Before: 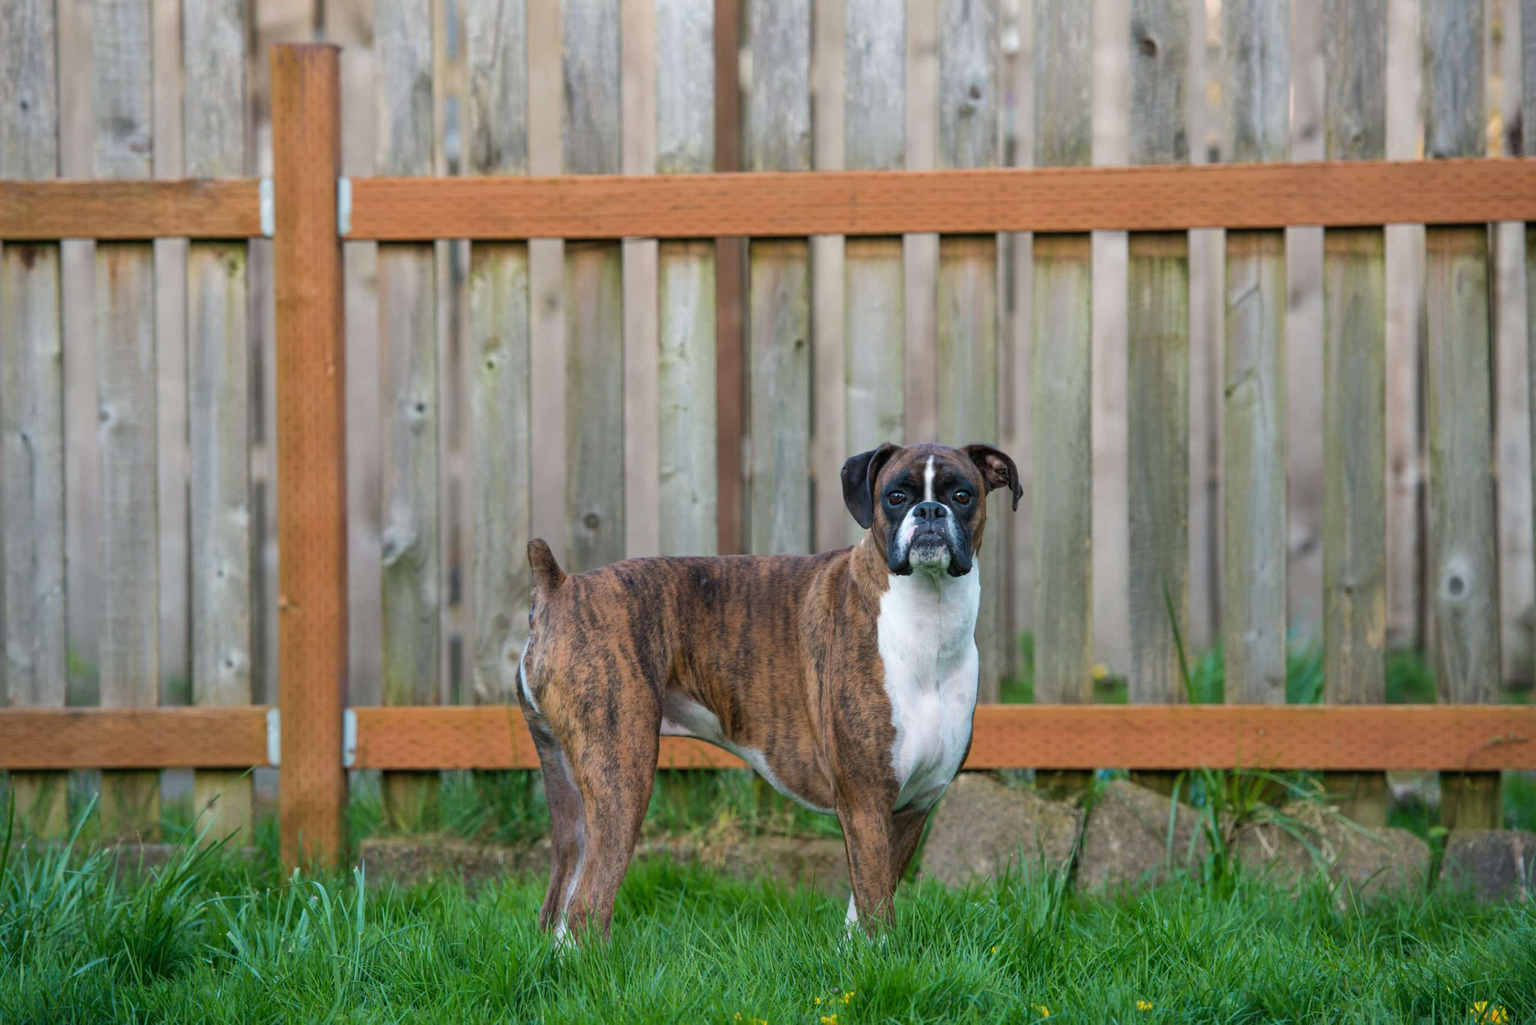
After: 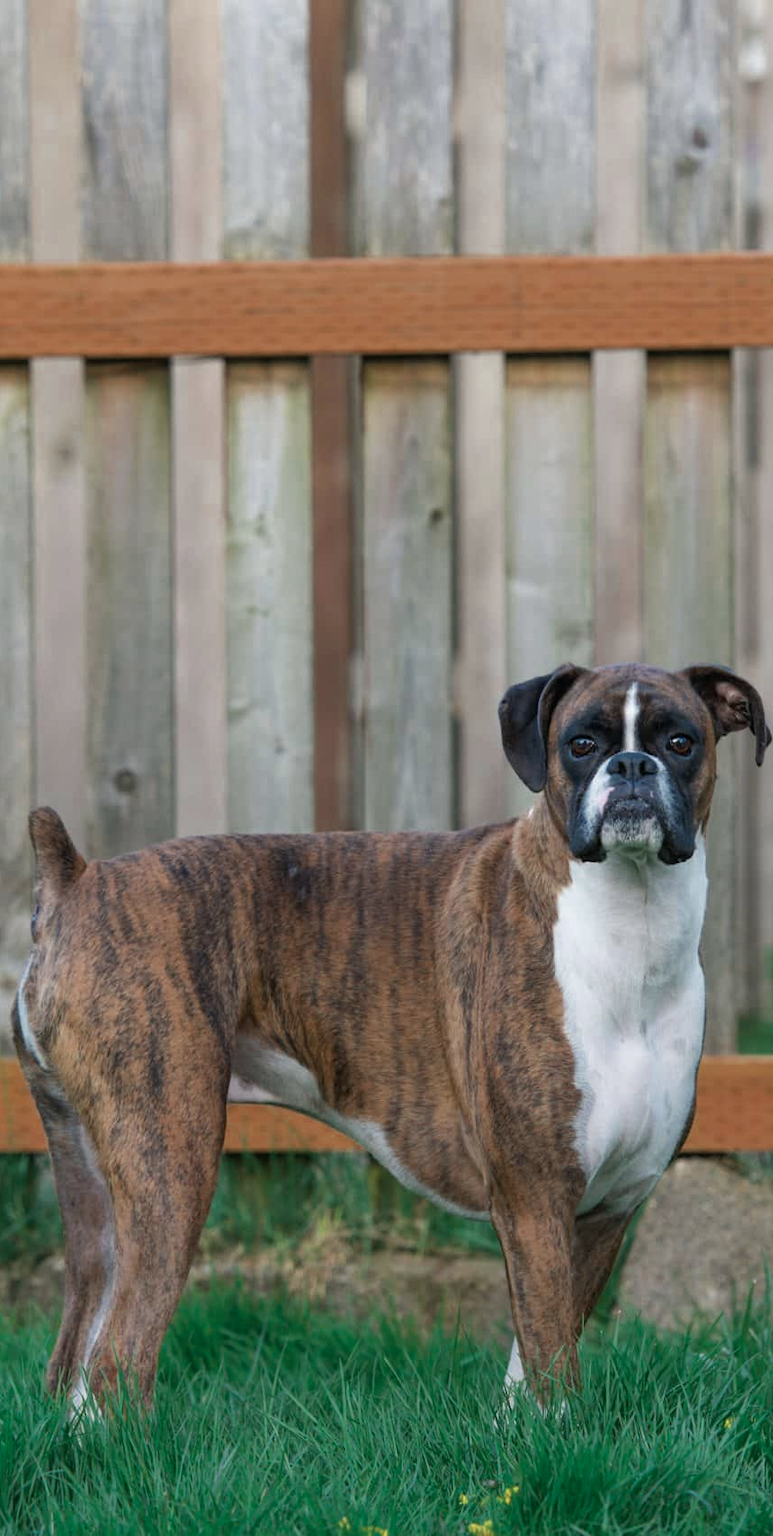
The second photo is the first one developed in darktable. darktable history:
color zones: curves: ch0 [(0, 0.5) (0.125, 0.4) (0.25, 0.5) (0.375, 0.4) (0.5, 0.4) (0.625, 0.35) (0.75, 0.35) (0.875, 0.5)]; ch1 [(0, 0.35) (0.125, 0.45) (0.25, 0.35) (0.375, 0.35) (0.5, 0.35) (0.625, 0.35) (0.75, 0.45) (0.875, 0.35)]; ch2 [(0, 0.6) (0.125, 0.5) (0.25, 0.5) (0.375, 0.6) (0.5, 0.6) (0.625, 0.5) (0.75, 0.5) (0.875, 0.5)]
crop: left 33.124%, right 33.245%
